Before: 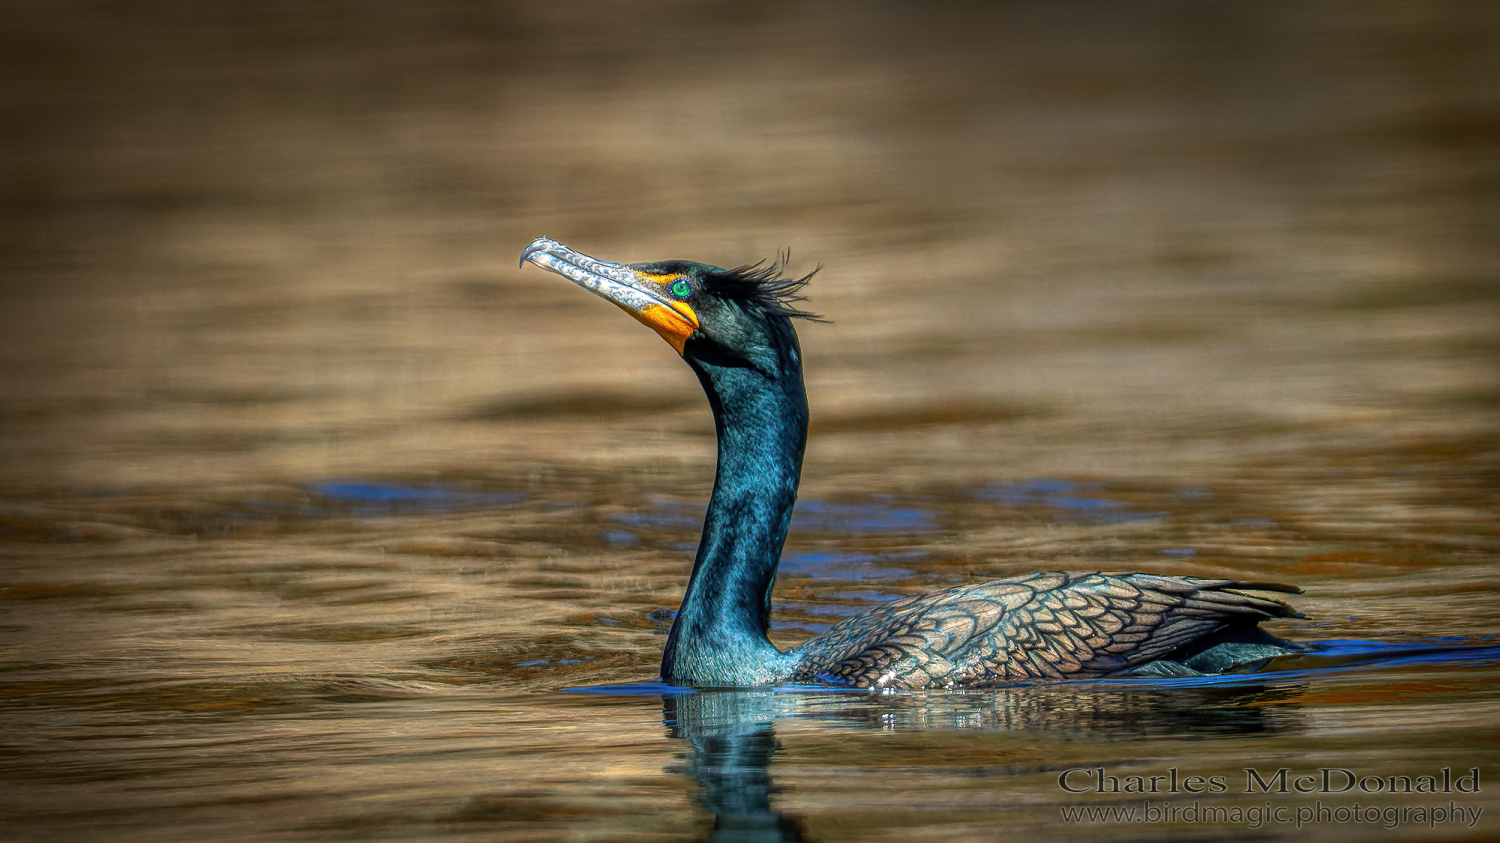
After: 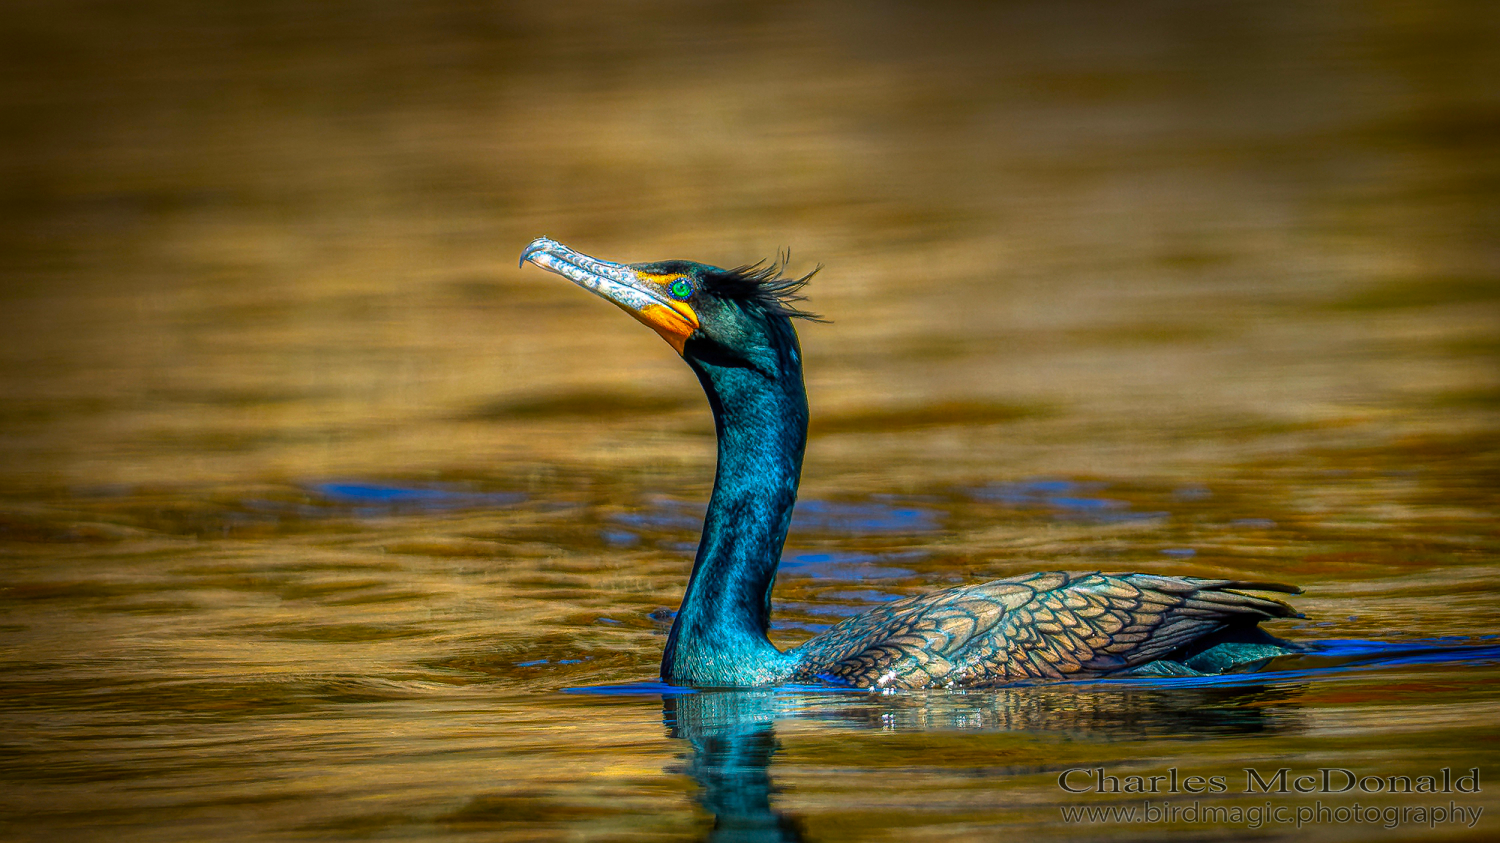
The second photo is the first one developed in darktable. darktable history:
color balance rgb: perceptual saturation grading › global saturation 30.94%, global vibrance 41.064%
